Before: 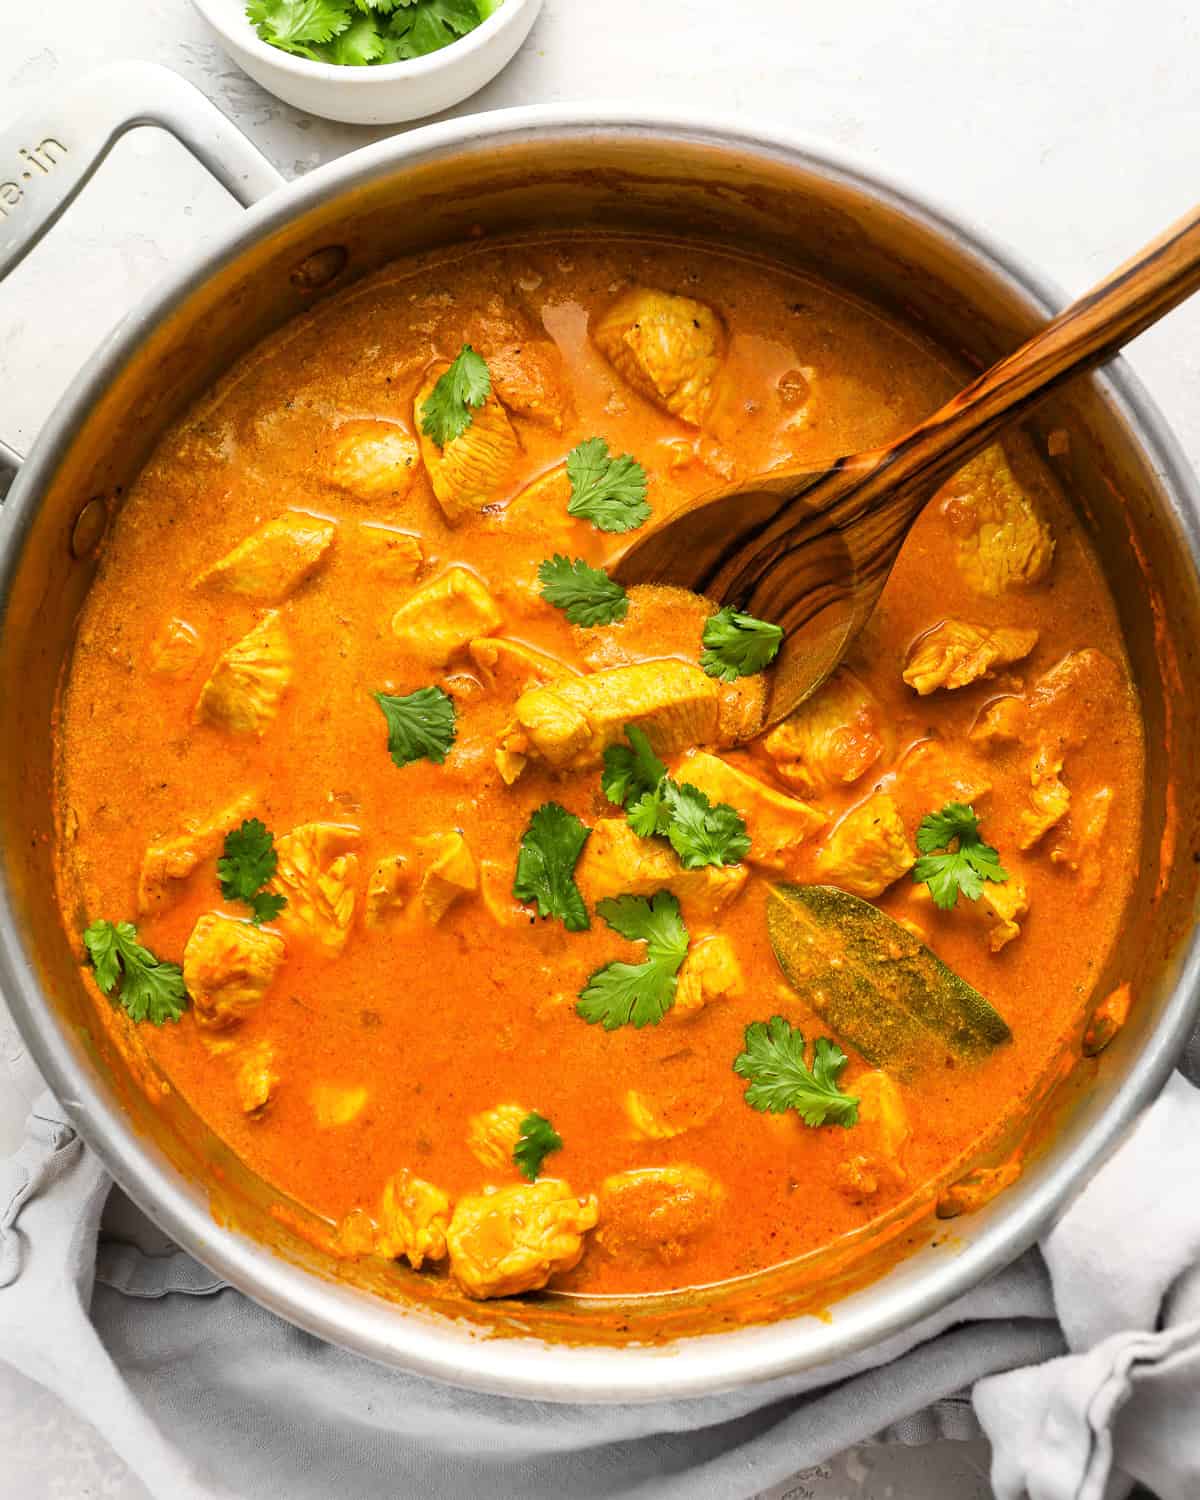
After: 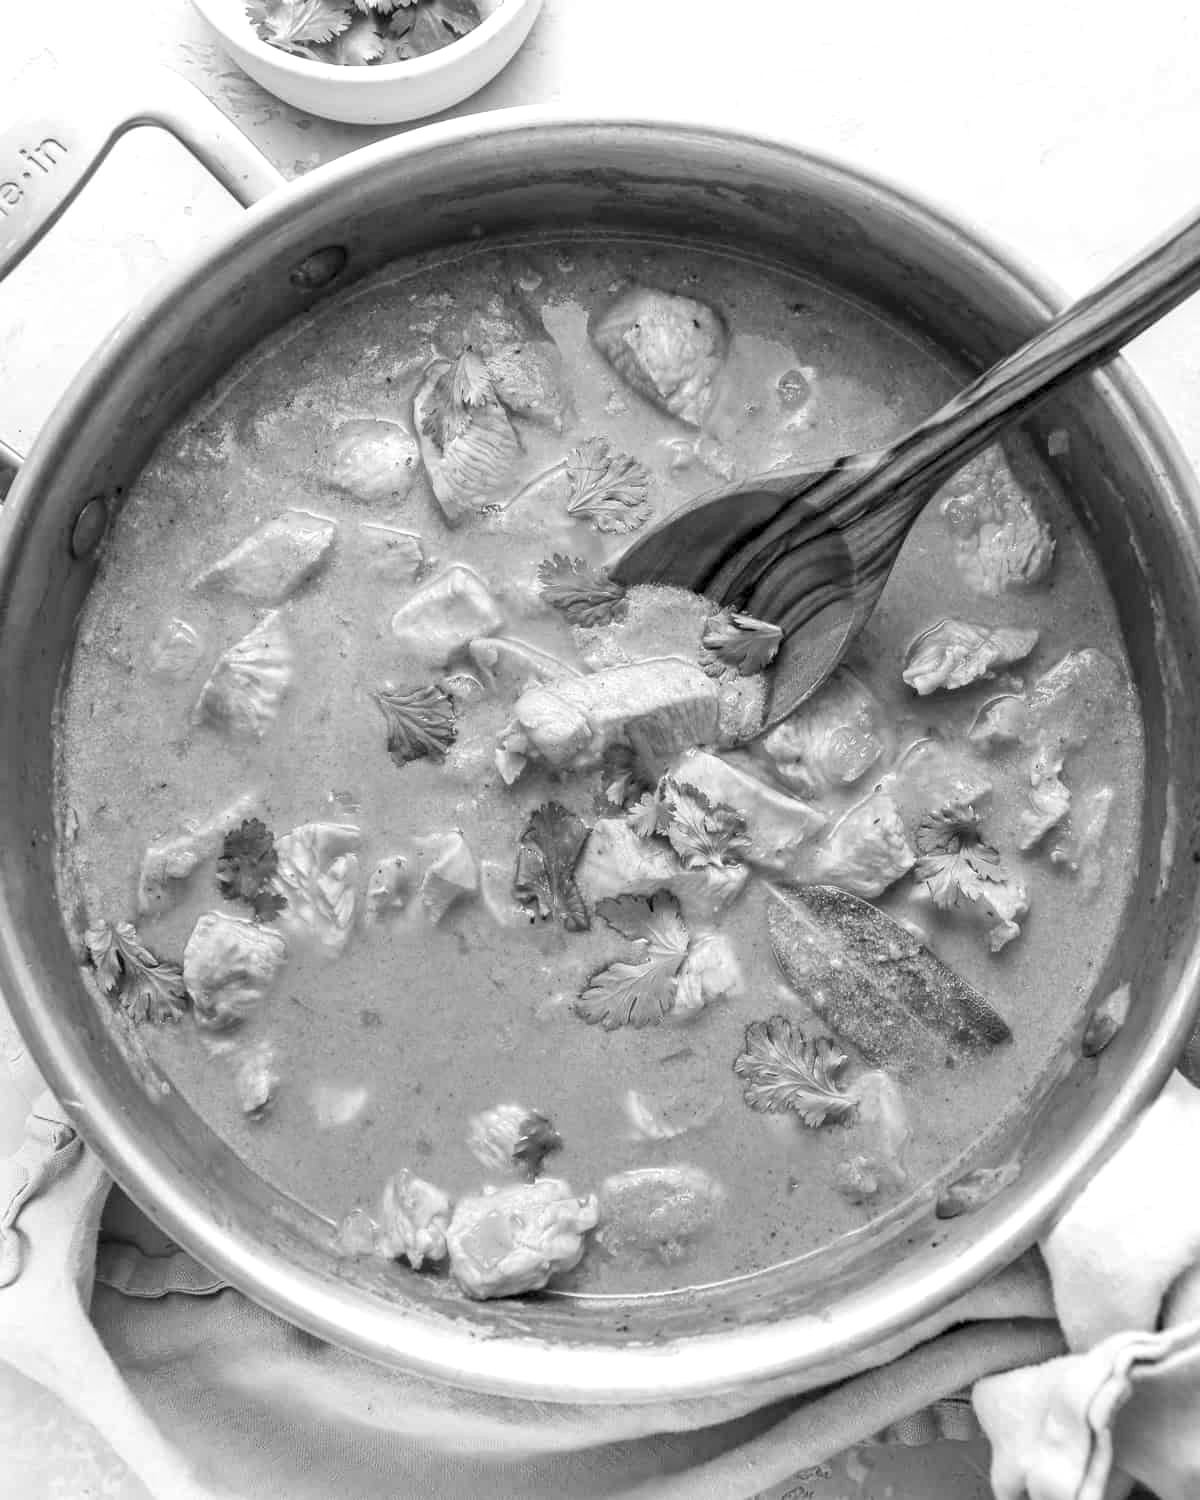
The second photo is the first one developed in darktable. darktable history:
color balance: contrast -15%
monochrome: on, module defaults
exposure: black level correction 0.001, exposure 0.5 EV, compensate exposure bias true, compensate highlight preservation false
local contrast: on, module defaults
